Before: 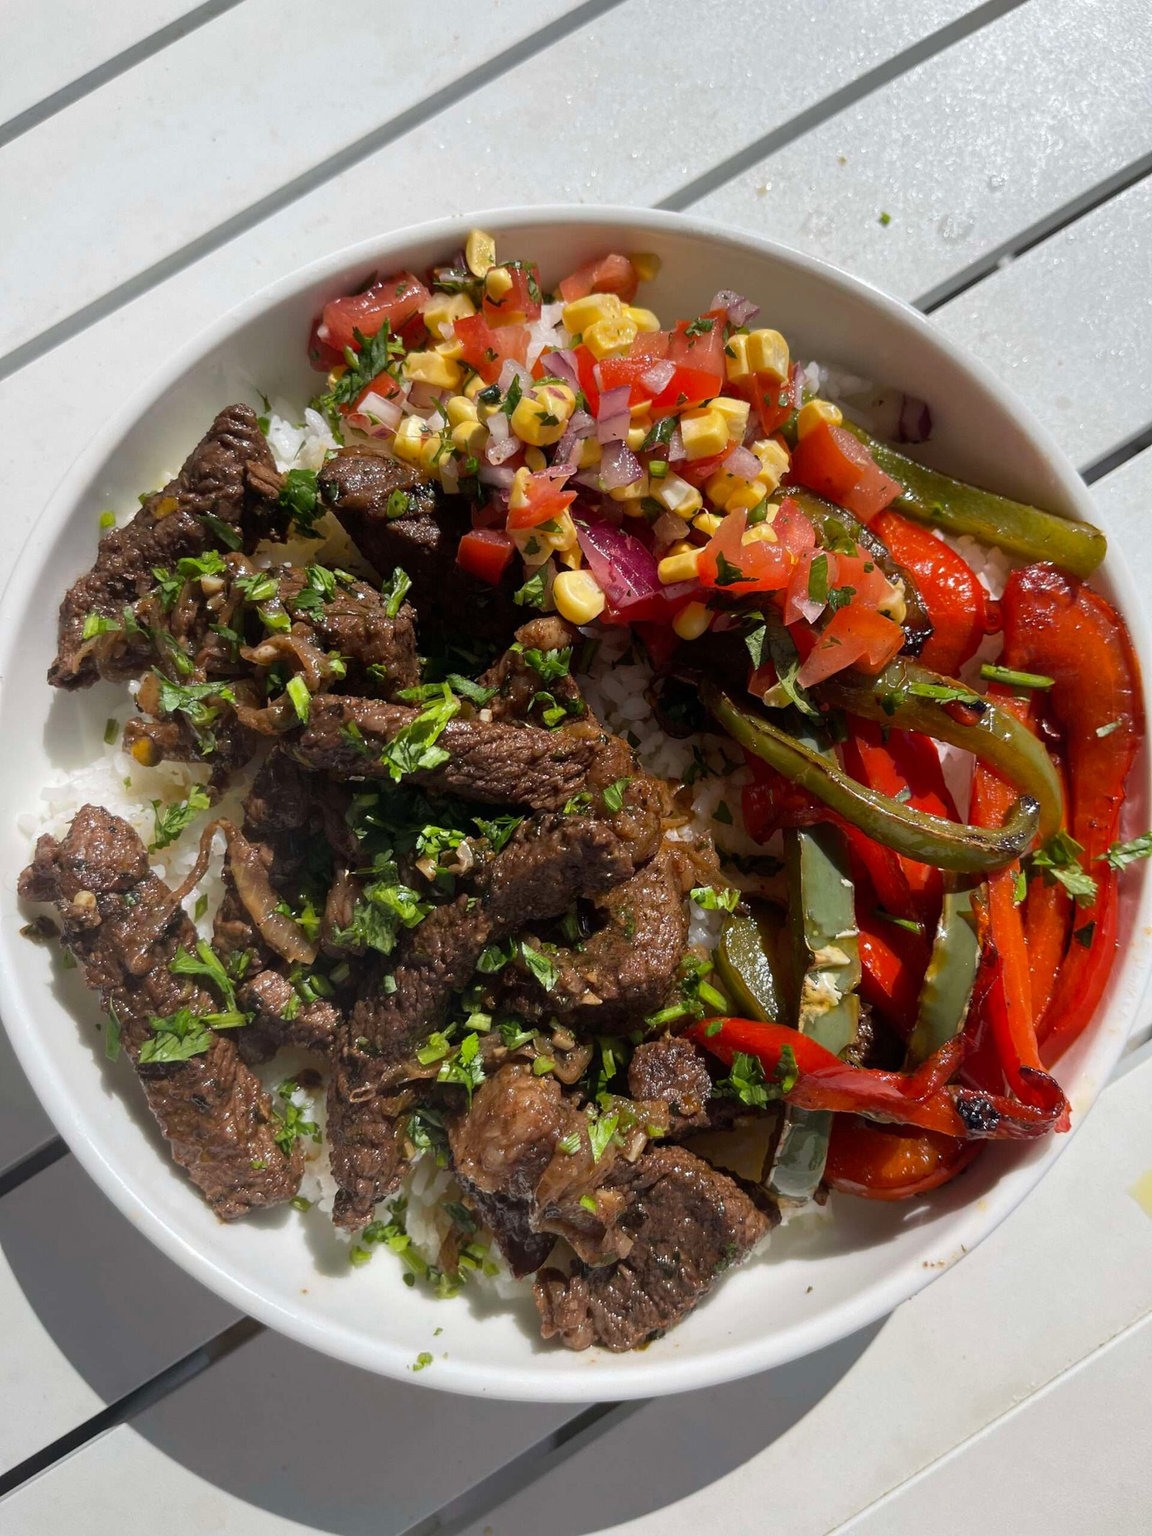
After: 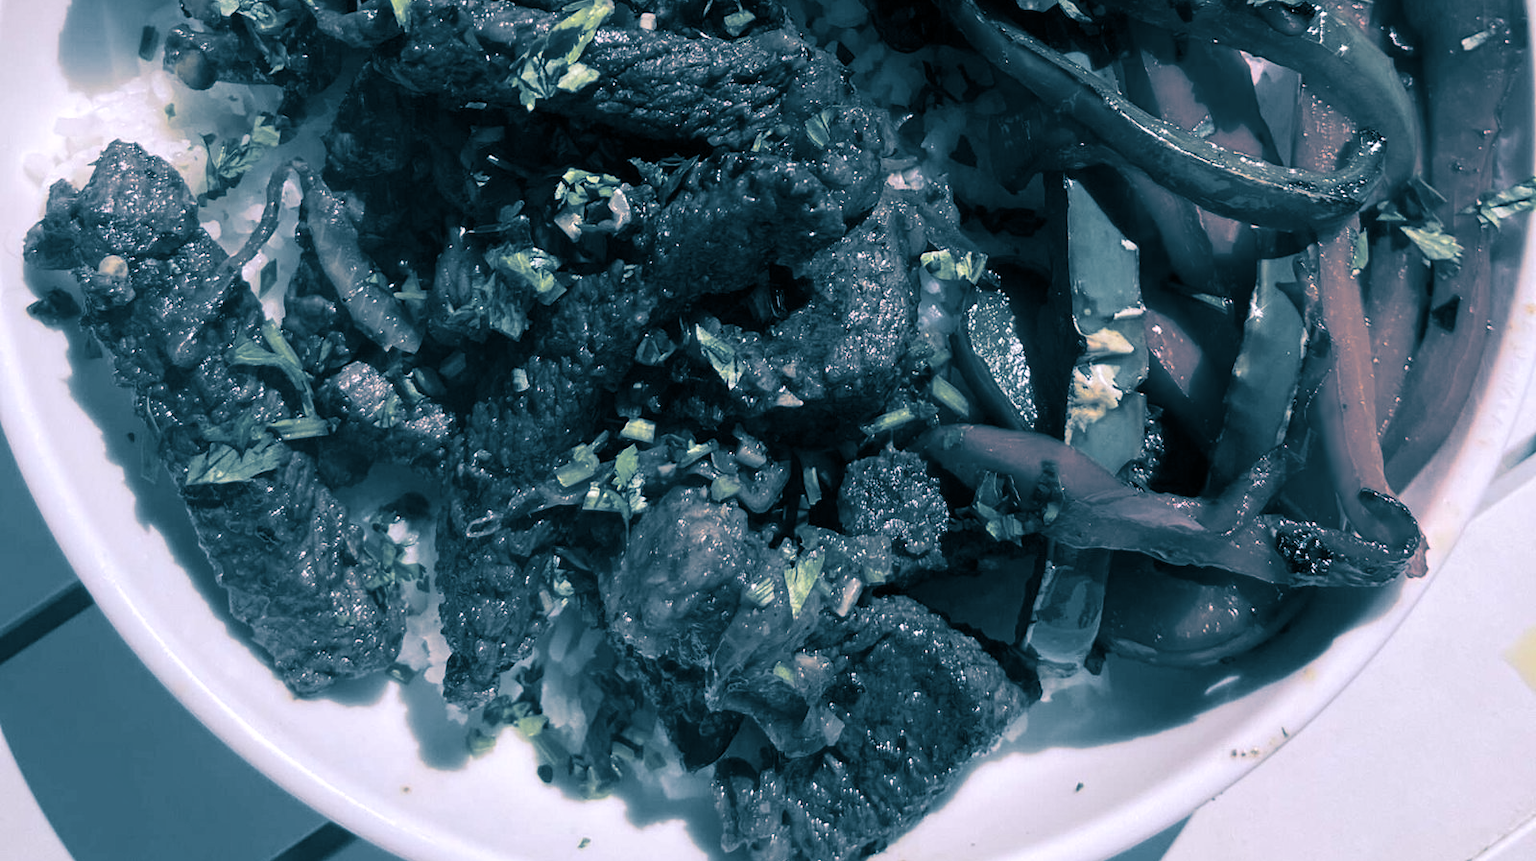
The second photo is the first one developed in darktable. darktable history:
crop: top 45.551%, bottom 12.262%
white balance: red 1.042, blue 1.17
contrast brightness saturation: contrast 0.1, saturation -0.36
split-toning: shadows › hue 212.4°, balance -70
